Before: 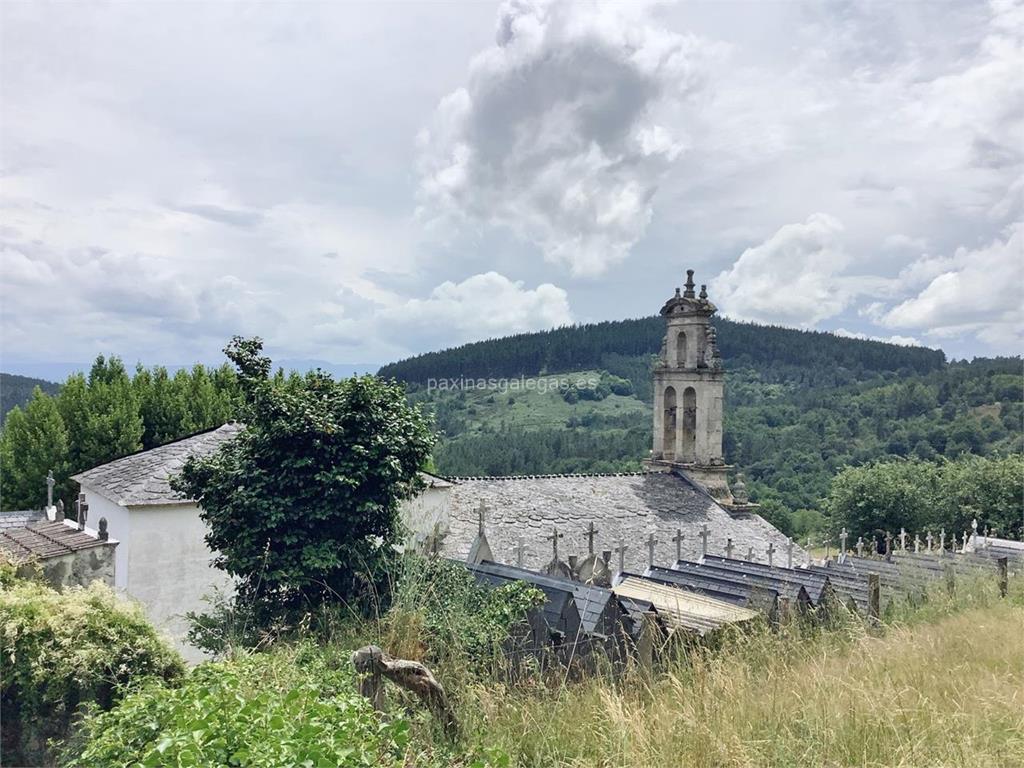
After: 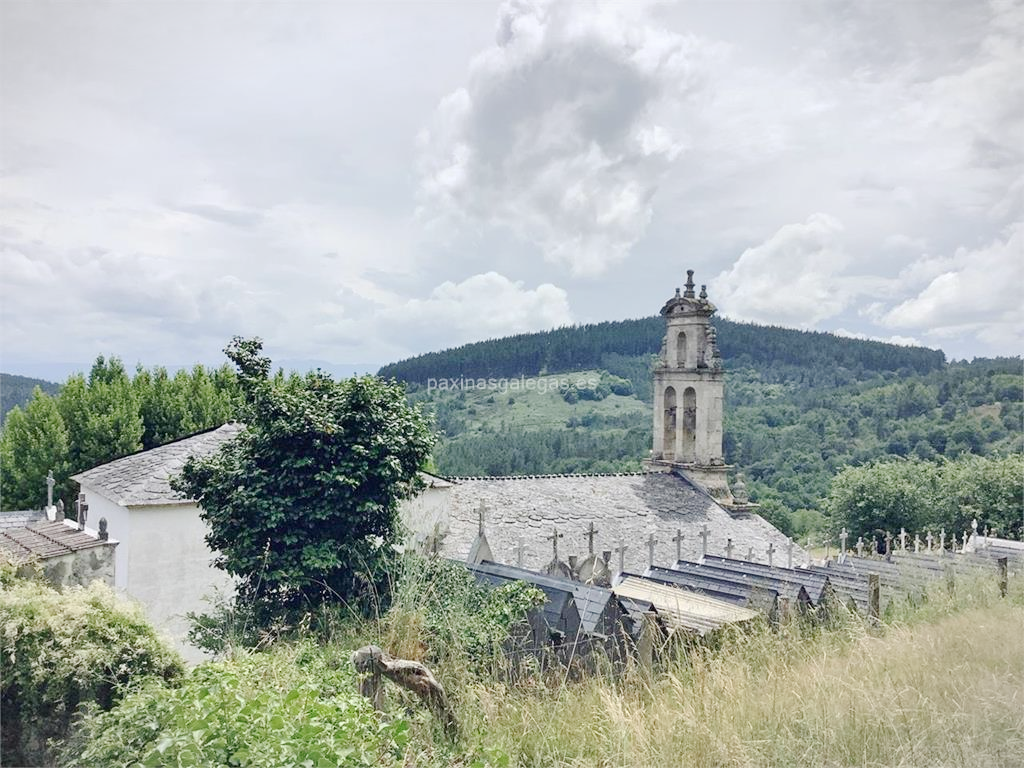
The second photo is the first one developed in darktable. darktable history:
vignetting: fall-off start 100%, brightness -0.282, width/height ratio 1.31
base curve: curves: ch0 [(0, 0) (0.158, 0.273) (0.879, 0.895) (1, 1)], preserve colors none
